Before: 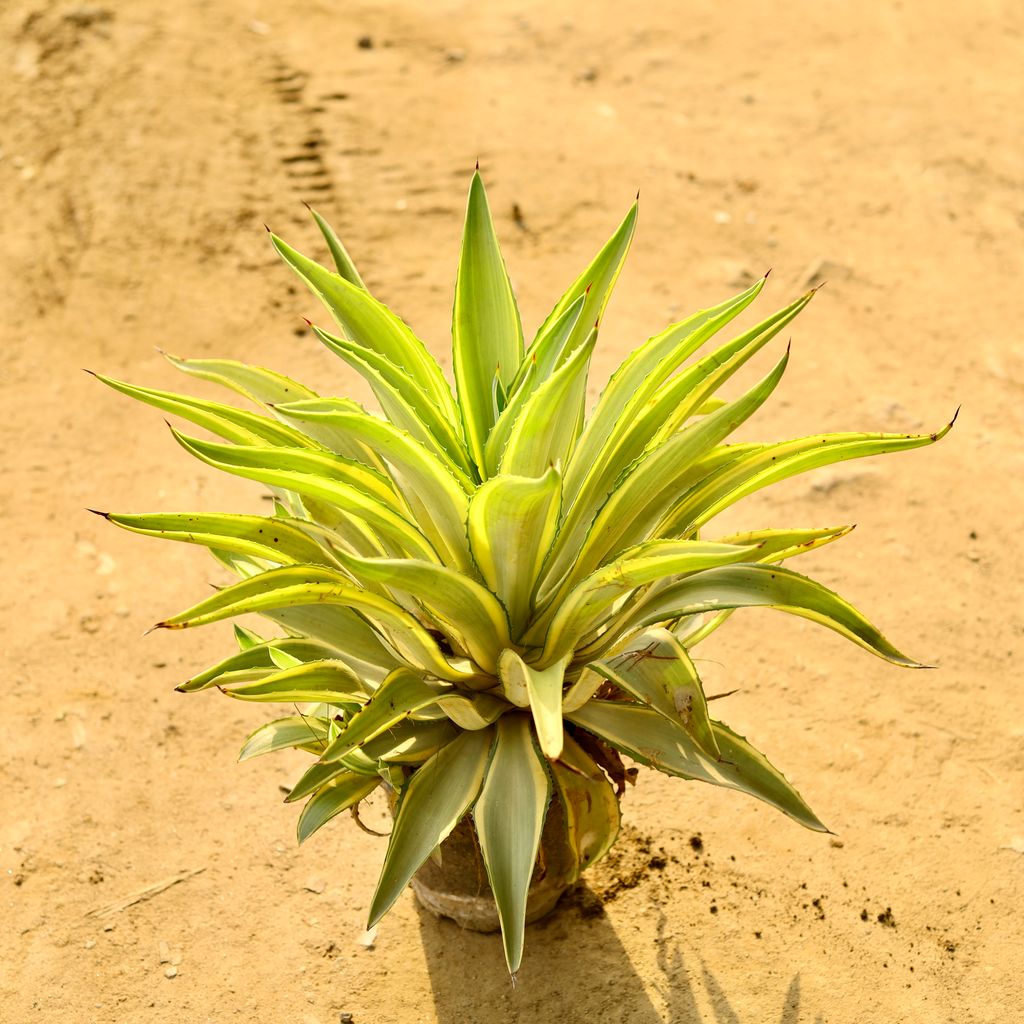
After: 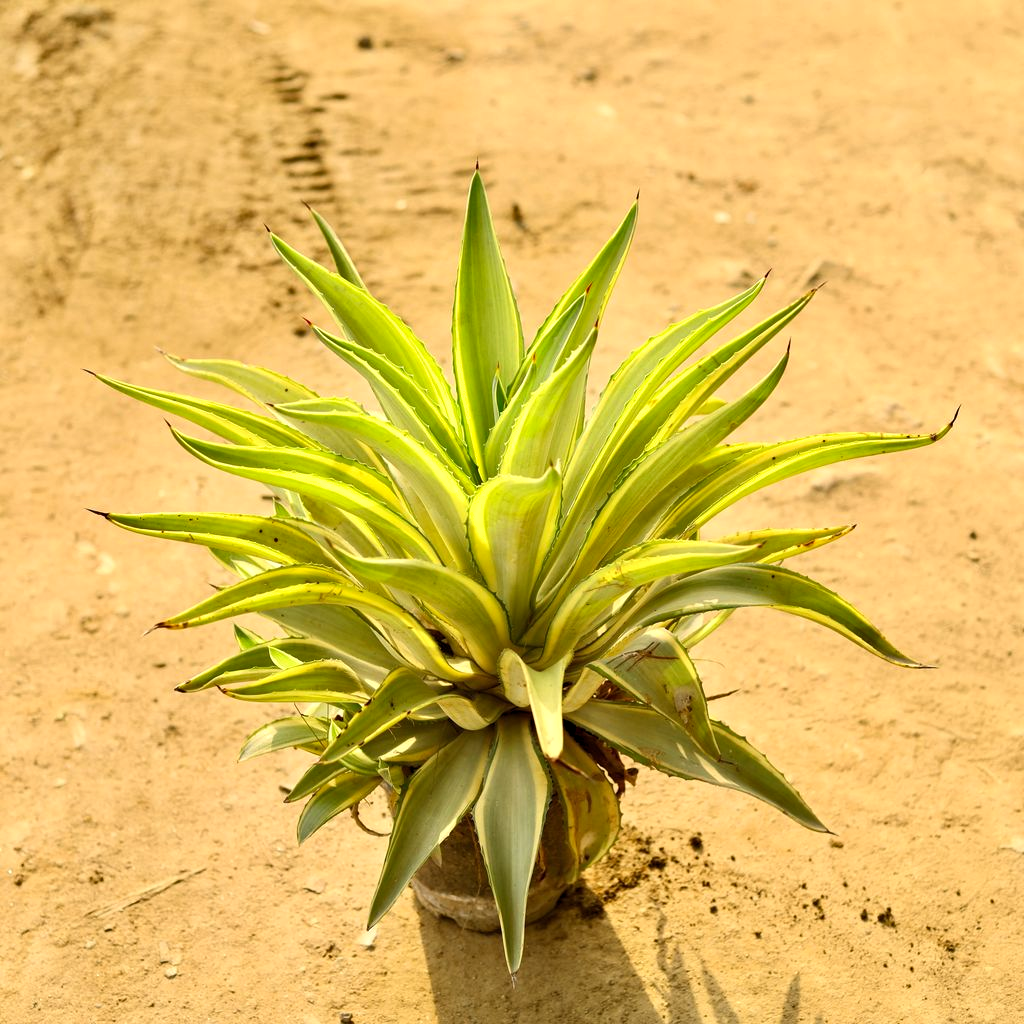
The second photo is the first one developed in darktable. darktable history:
shadows and highlights: shadows 37.37, highlights -27.59, soften with gaussian
levels: gray 59.42%, levels [0.016, 0.492, 0.969]
